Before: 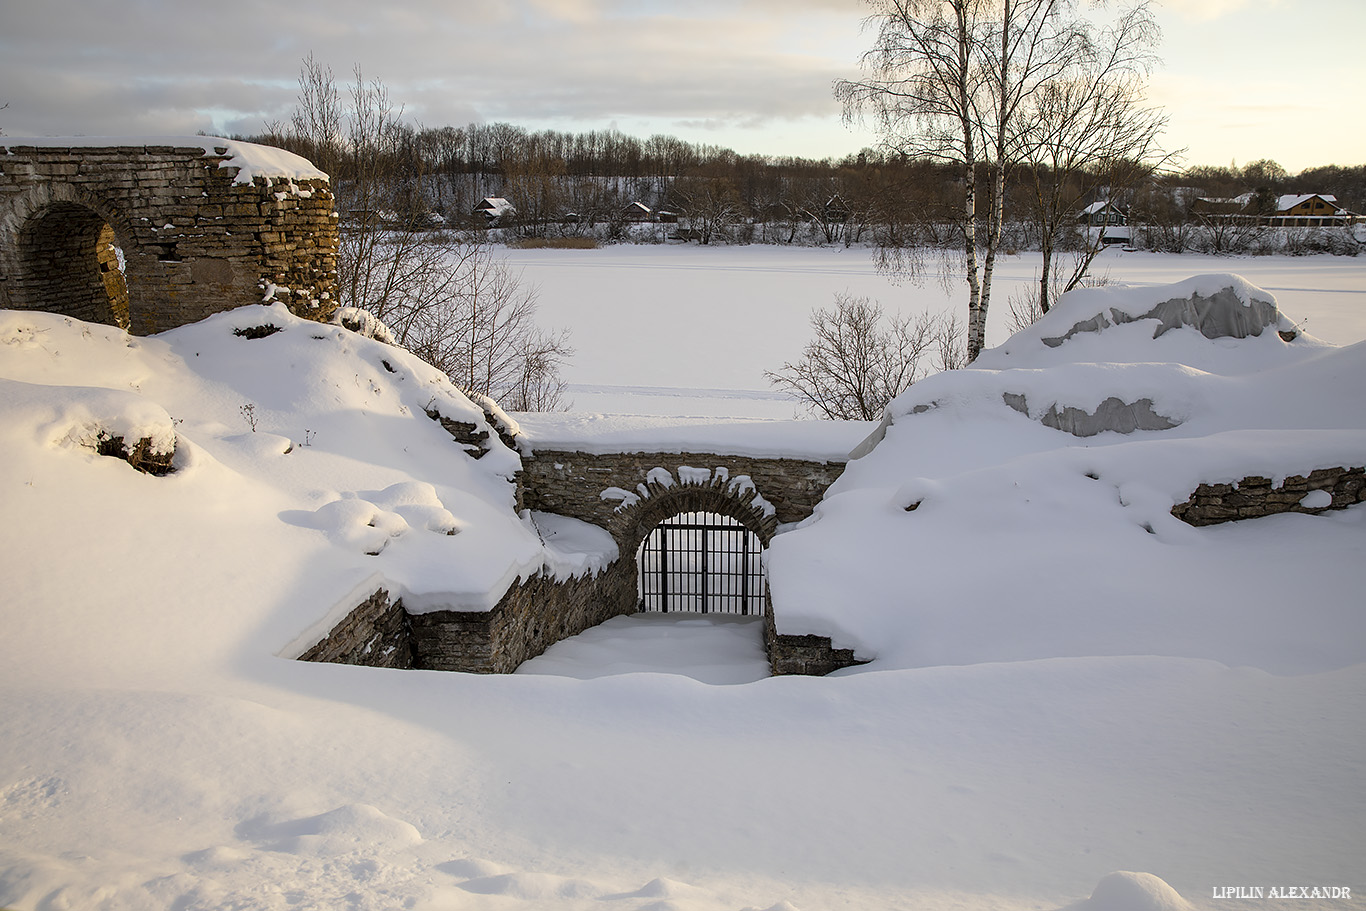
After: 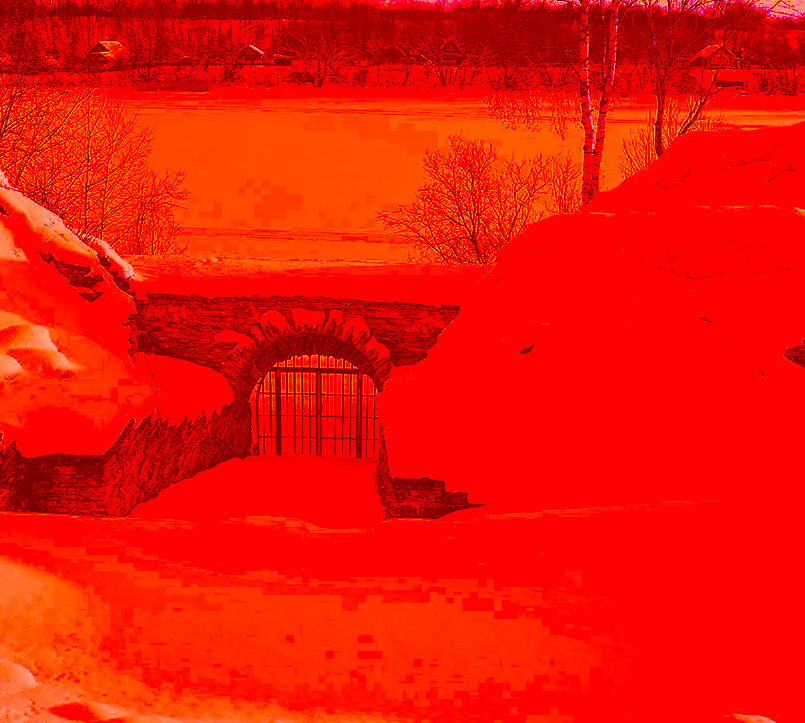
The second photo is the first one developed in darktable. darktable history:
color correction: highlights a* -38.91, highlights b* -39.58, shadows a* -39.79, shadows b* -39.76, saturation -2.96
tone equalizer: -8 EV -0.407 EV, -7 EV -0.37 EV, -6 EV -0.321 EV, -5 EV -0.256 EV, -3 EV 0.204 EV, -2 EV 0.343 EV, -1 EV 0.372 EV, +0 EV 0.41 EV
crop and rotate: left 28.274%, top 17.335%, right 12.73%, bottom 3.297%
